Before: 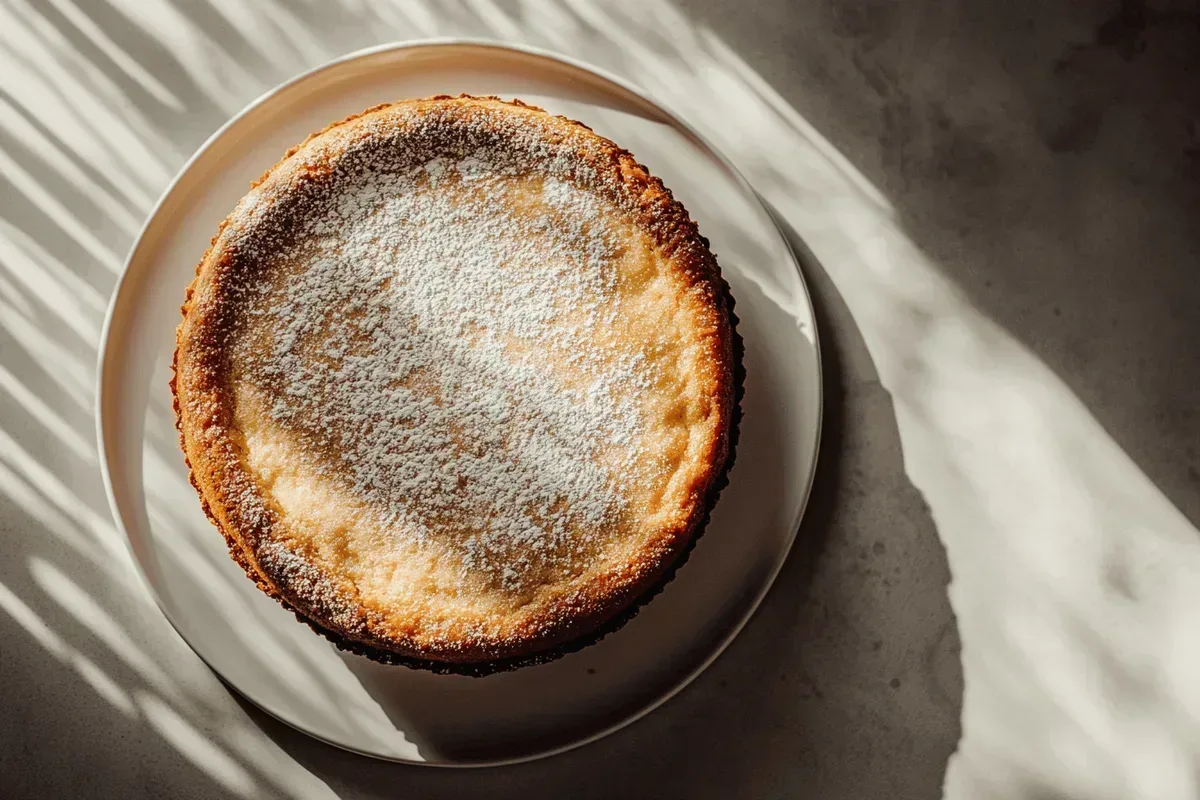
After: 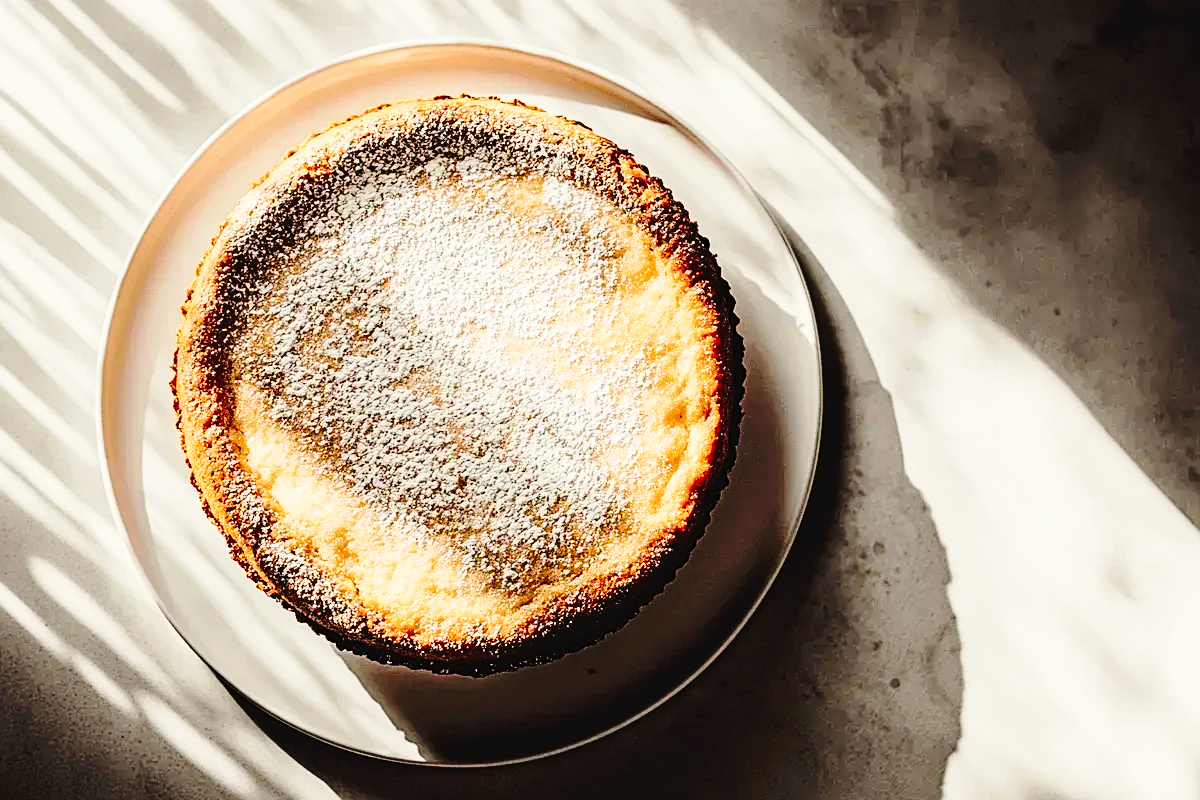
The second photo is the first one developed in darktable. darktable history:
tone curve: curves: ch0 [(0, 0) (0.003, 0.03) (0.011, 0.032) (0.025, 0.035) (0.044, 0.038) (0.069, 0.041) (0.1, 0.058) (0.136, 0.091) (0.177, 0.133) (0.224, 0.181) (0.277, 0.268) (0.335, 0.363) (0.399, 0.461) (0.468, 0.554) (0.543, 0.633) (0.623, 0.709) (0.709, 0.784) (0.801, 0.869) (0.898, 0.938) (1, 1)], preserve colors none
base curve: curves: ch0 [(0, 0) (0.028, 0.03) (0.121, 0.232) (0.46, 0.748) (0.859, 0.968) (1, 1)]
sharpen: on, module defaults
